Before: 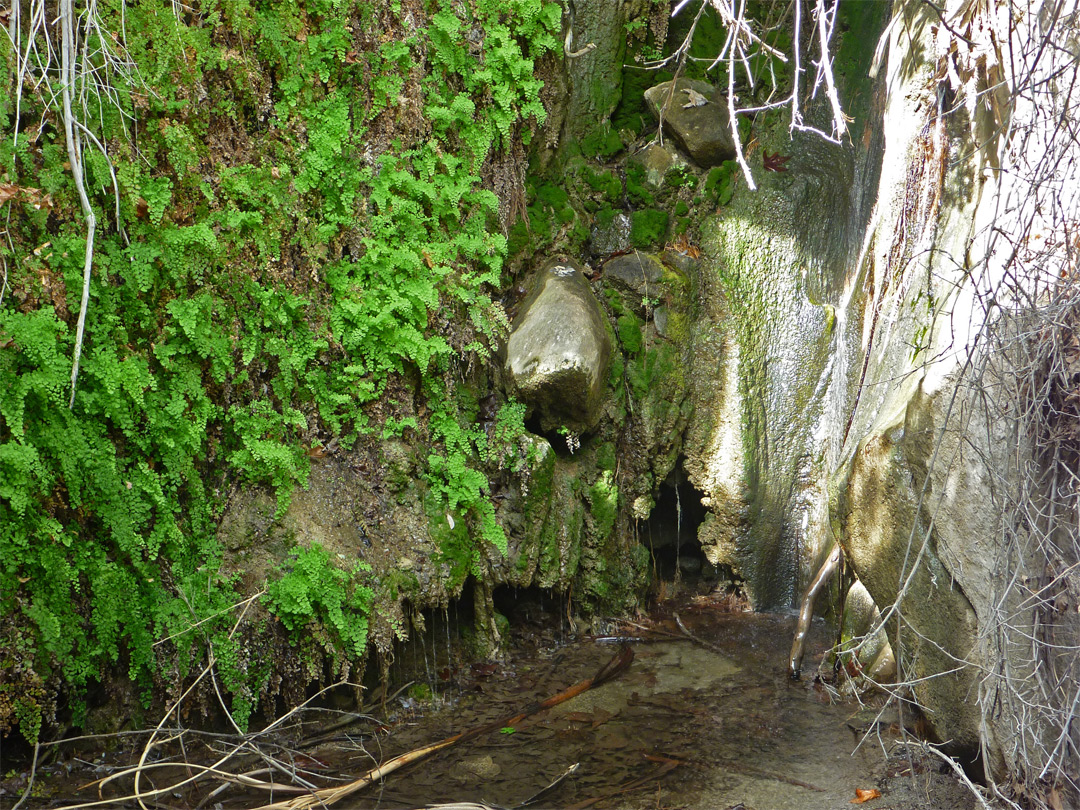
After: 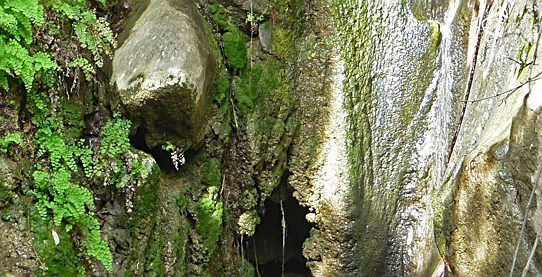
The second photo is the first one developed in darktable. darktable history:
crop: left 36.638%, top 35.12%, right 13.102%, bottom 30.643%
sharpen: on, module defaults
